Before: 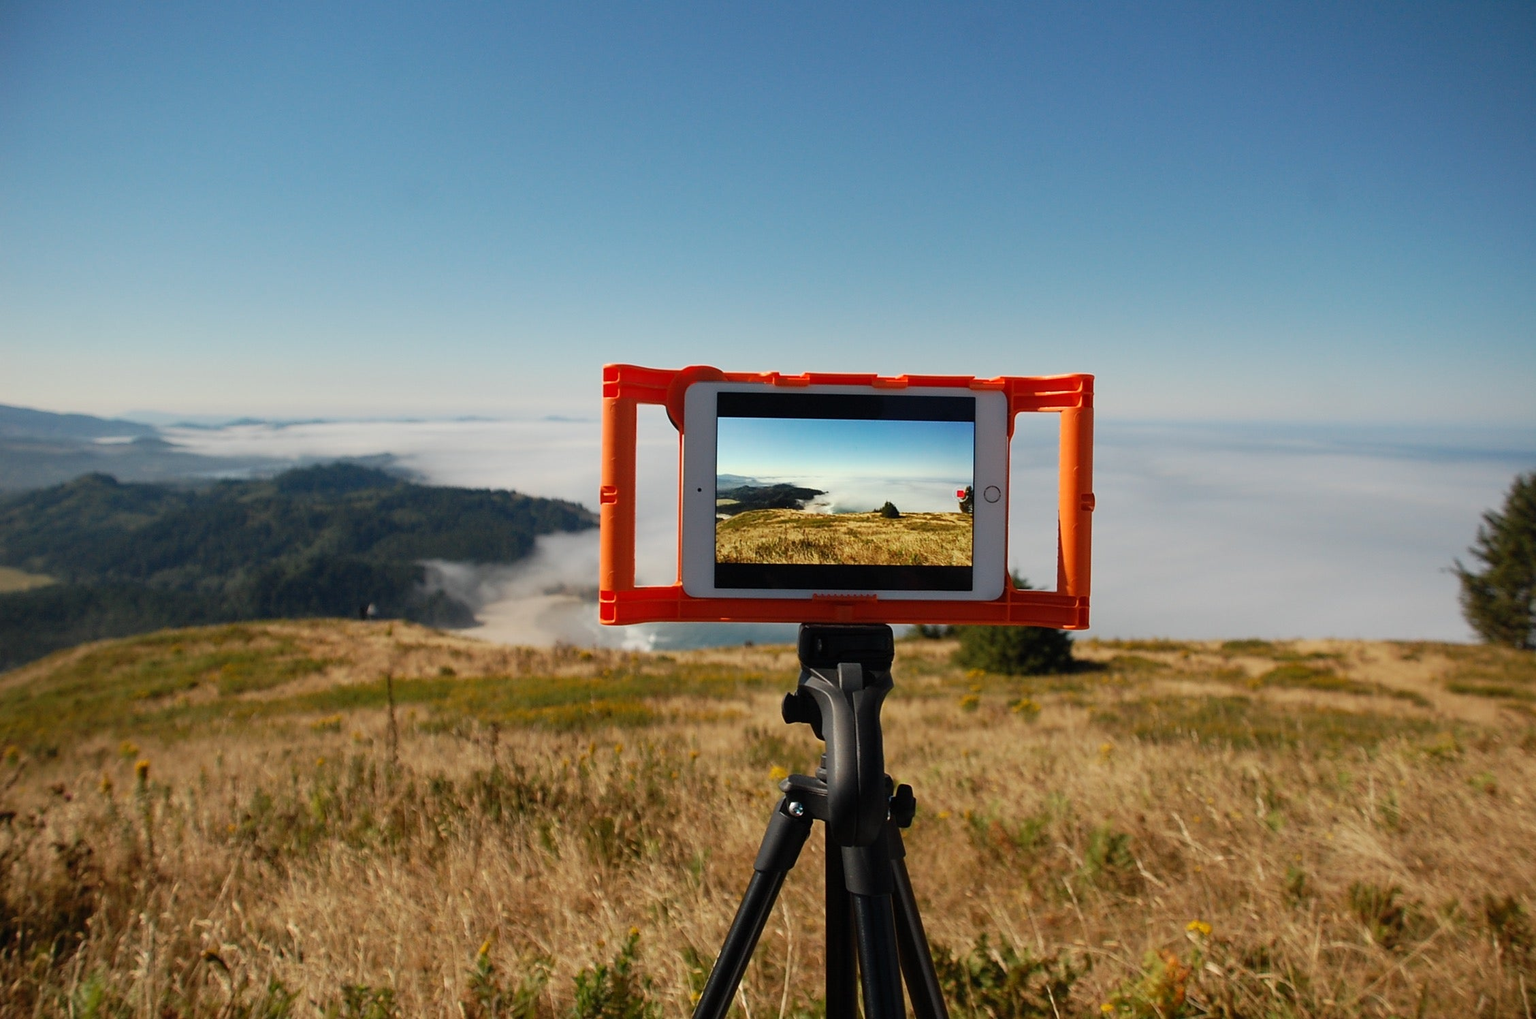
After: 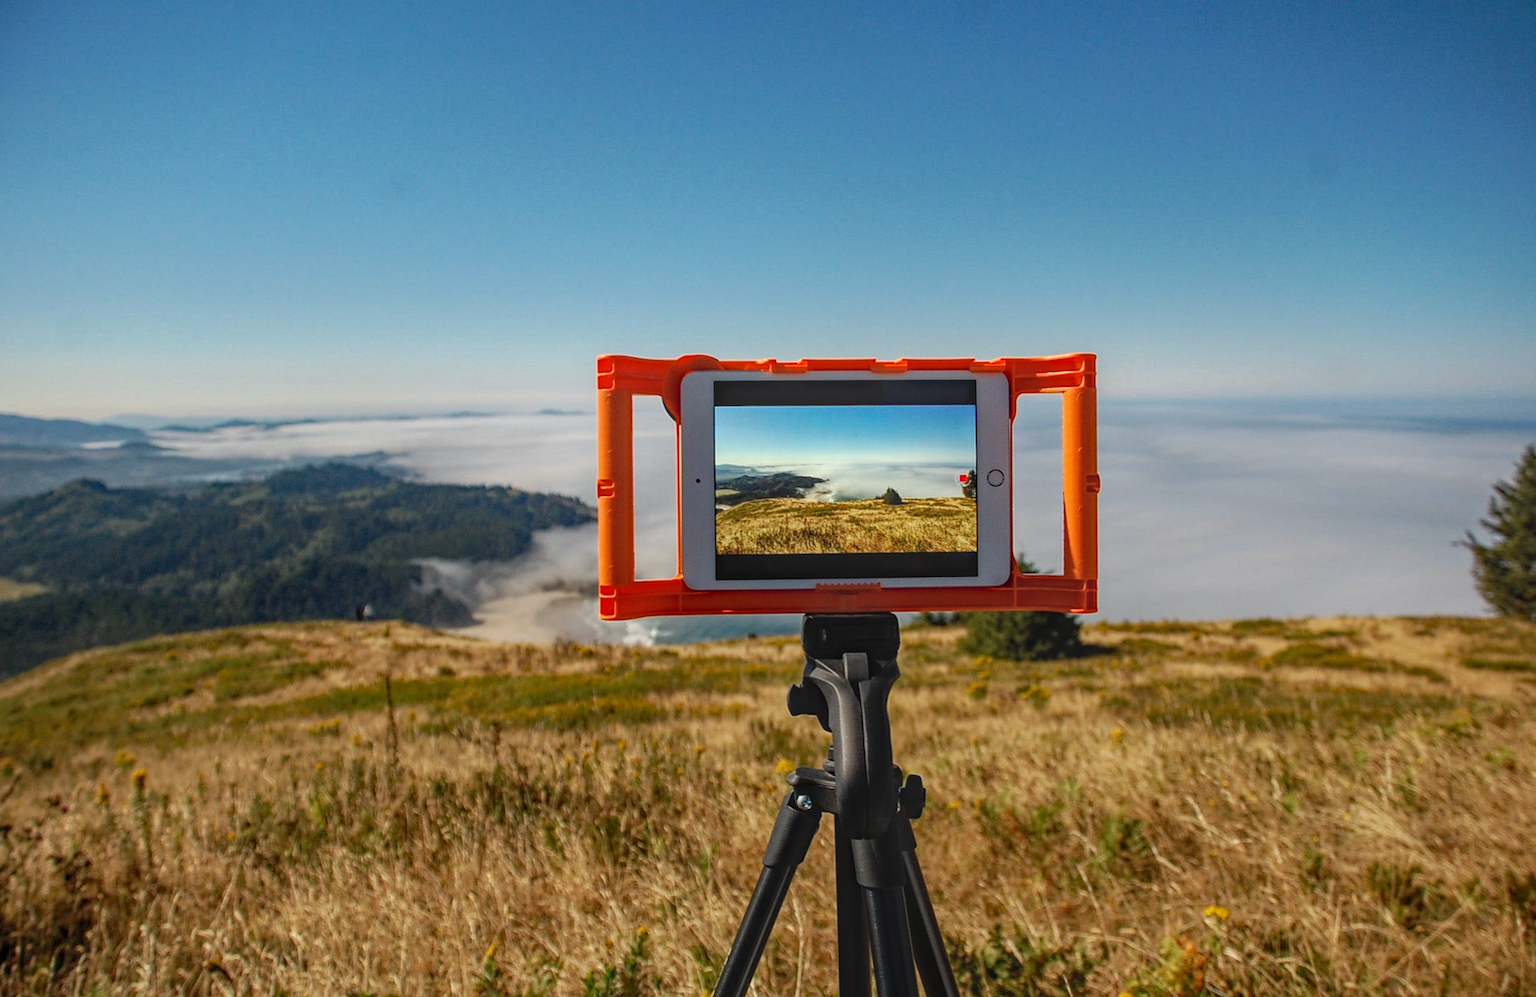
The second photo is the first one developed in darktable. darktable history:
haze removal: strength 0.29, distance 0.25, compatibility mode true, adaptive false
local contrast: highlights 66%, shadows 33%, detail 166%, midtone range 0.2
white balance: red 0.986, blue 1.01
rotate and perspective: rotation -1.42°, crop left 0.016, crop right 0.984, crop top 0.035, crop bottom 0.965
